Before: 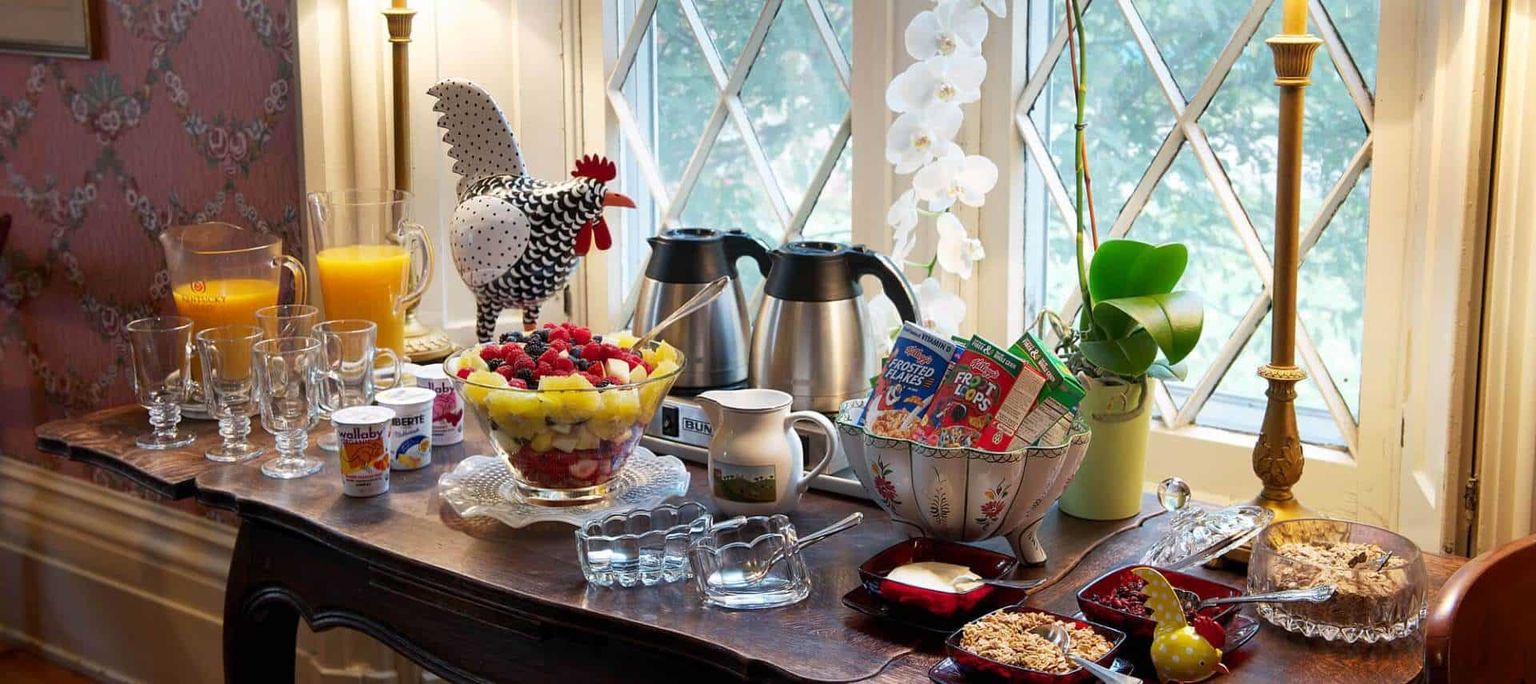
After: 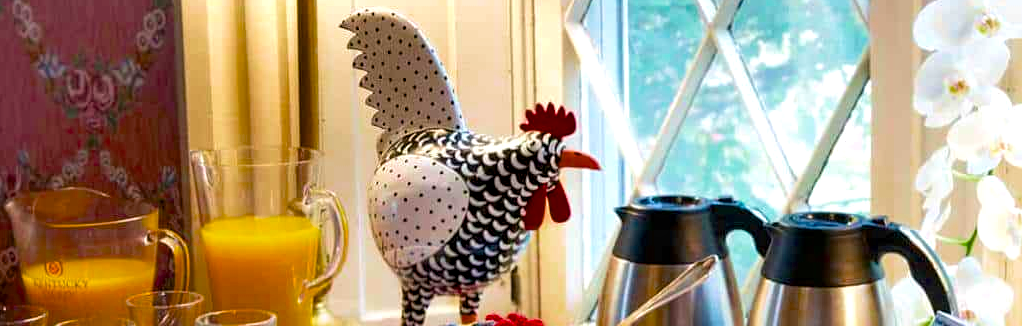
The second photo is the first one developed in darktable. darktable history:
local contrast: highlights 100%, shadows 98%, detail 120%, midtone range 0.2
color balance rgb: highlights gain › luminance 14.754%, linear chroma grading › global chroma 15.265%, perceptual saturation grading › global saturation 25.171%, perceptual brilliance grading › global brilliance 2.772%, perceptual brilliance grading › highlights -3.119%, perceptual brilliance grading › shadows 3.808%, saturation formula JzAzBz (2021)
velvia: on, module defaults
crop: left 10.139%, top 10.539%, right 36.622%, bottom 51.234%
exposure: black level correction 0.005, exposure 0.016 EV, compensate exposure bias true, compensate highlight preservation false
